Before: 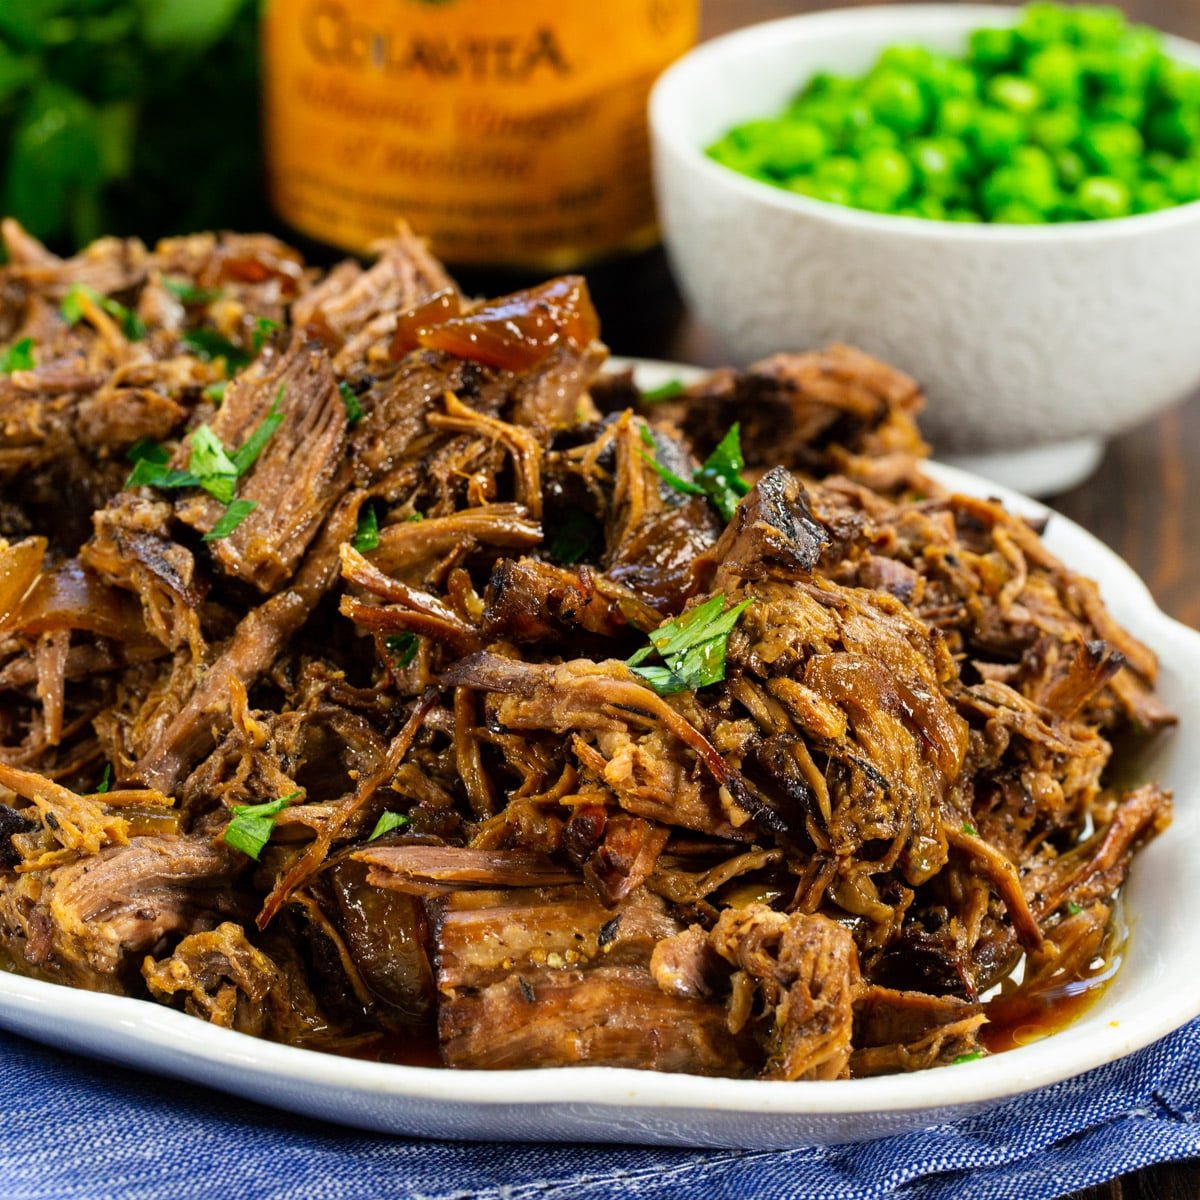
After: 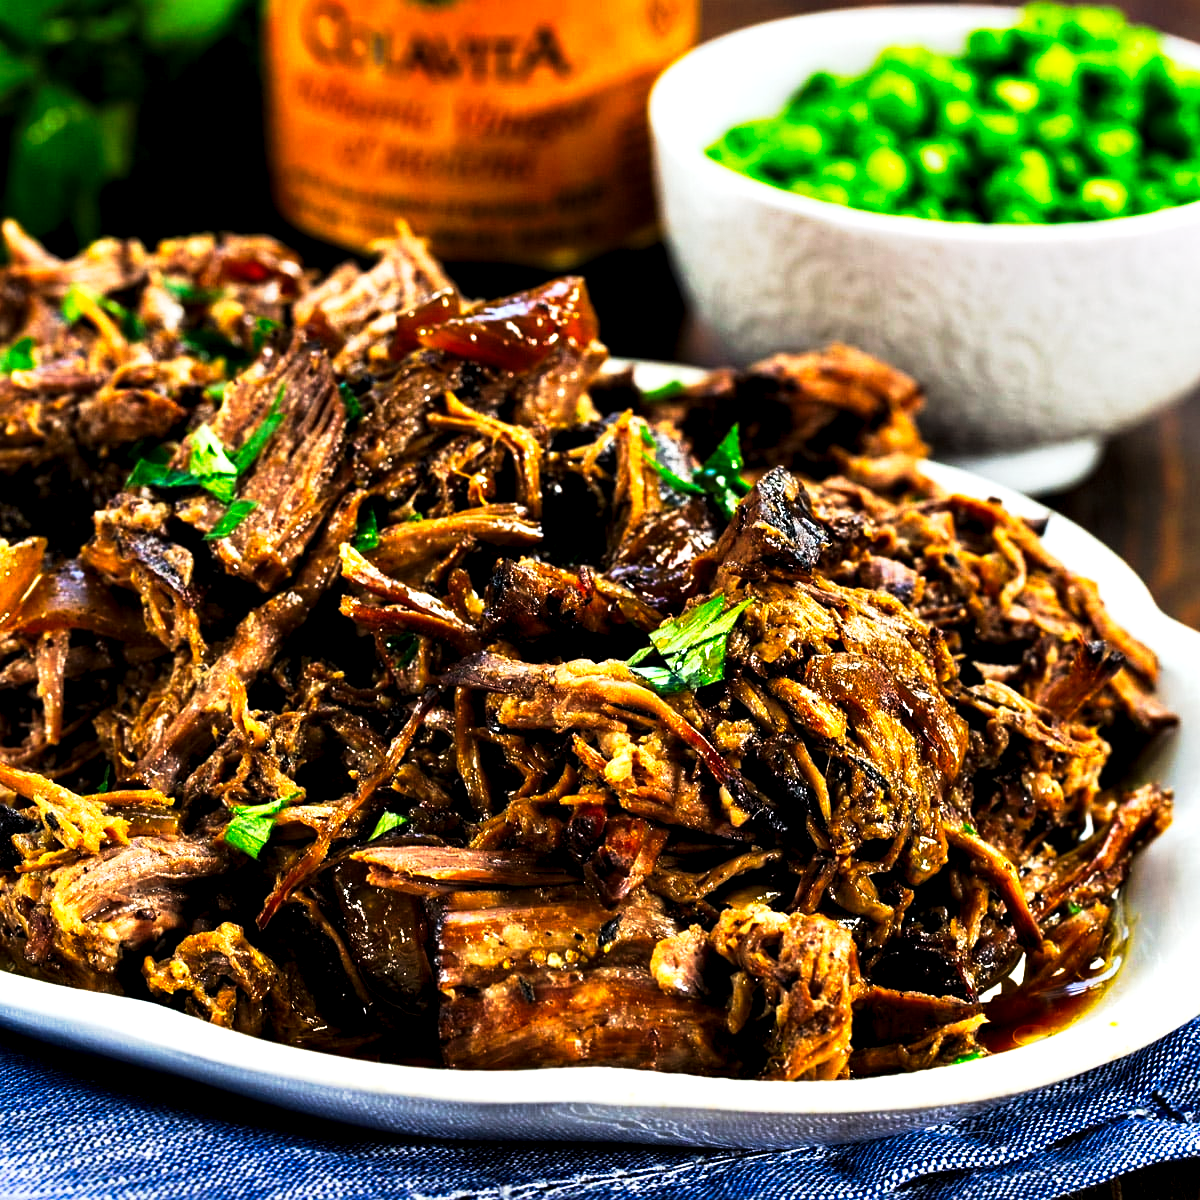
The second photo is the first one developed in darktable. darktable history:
sharpen: amount 0.201
tone curve: curves: ch0 [(0, 0) (0.003, 0.007) (0.011, 0.01) (0.025, 0.016) (0.044, 0.025) (0.069, 0.036) (0.1, 0.052) (0.136, 0.073) (0.177, 0.103) (0.224, 0.135) (0.277, 0.177) (0.335, 0.233) (0.399, 0.303) (0.468, 0.376) (0.543, 0.469) (0.623, 0.581) (0.709, 0.723) (0.801, 0.863) (0.898, 0.938) (1, 1)], preserve colors none
contrast equalizer: octaves 7, y [[0.6 ×6], [0.55 ×6], [0 ×6], [0 ×6], [0 ×6]]
